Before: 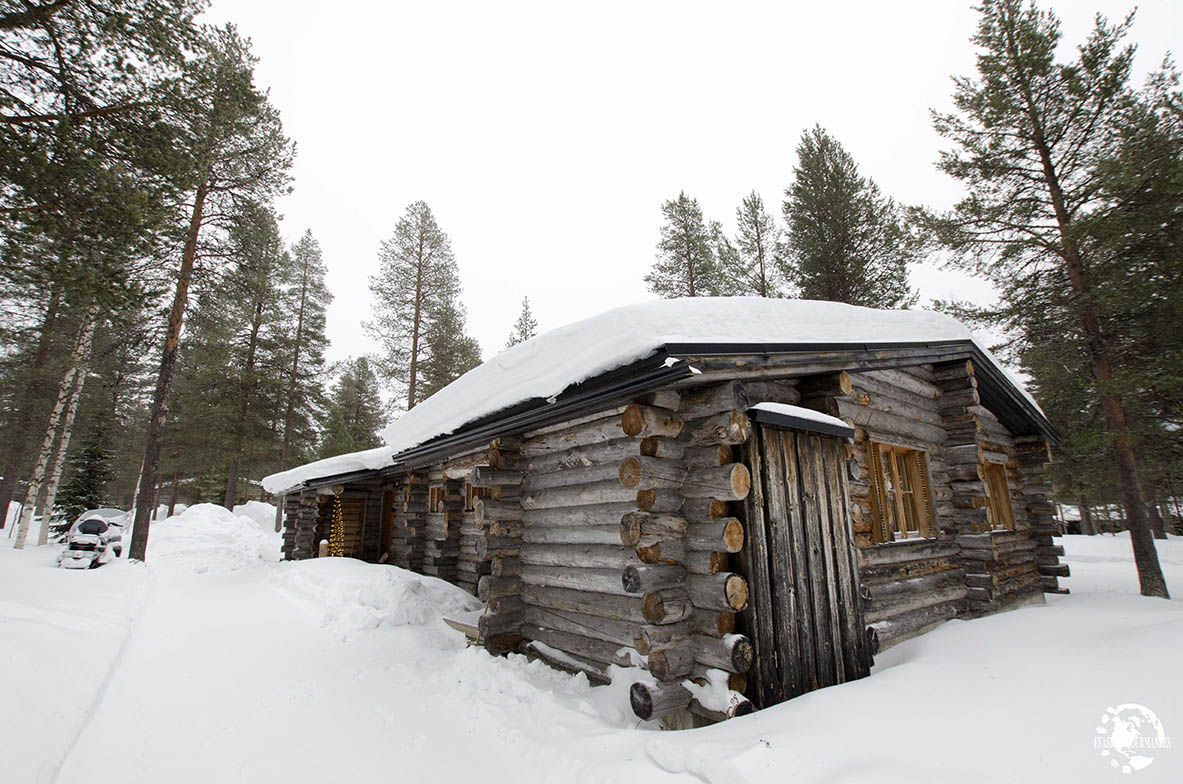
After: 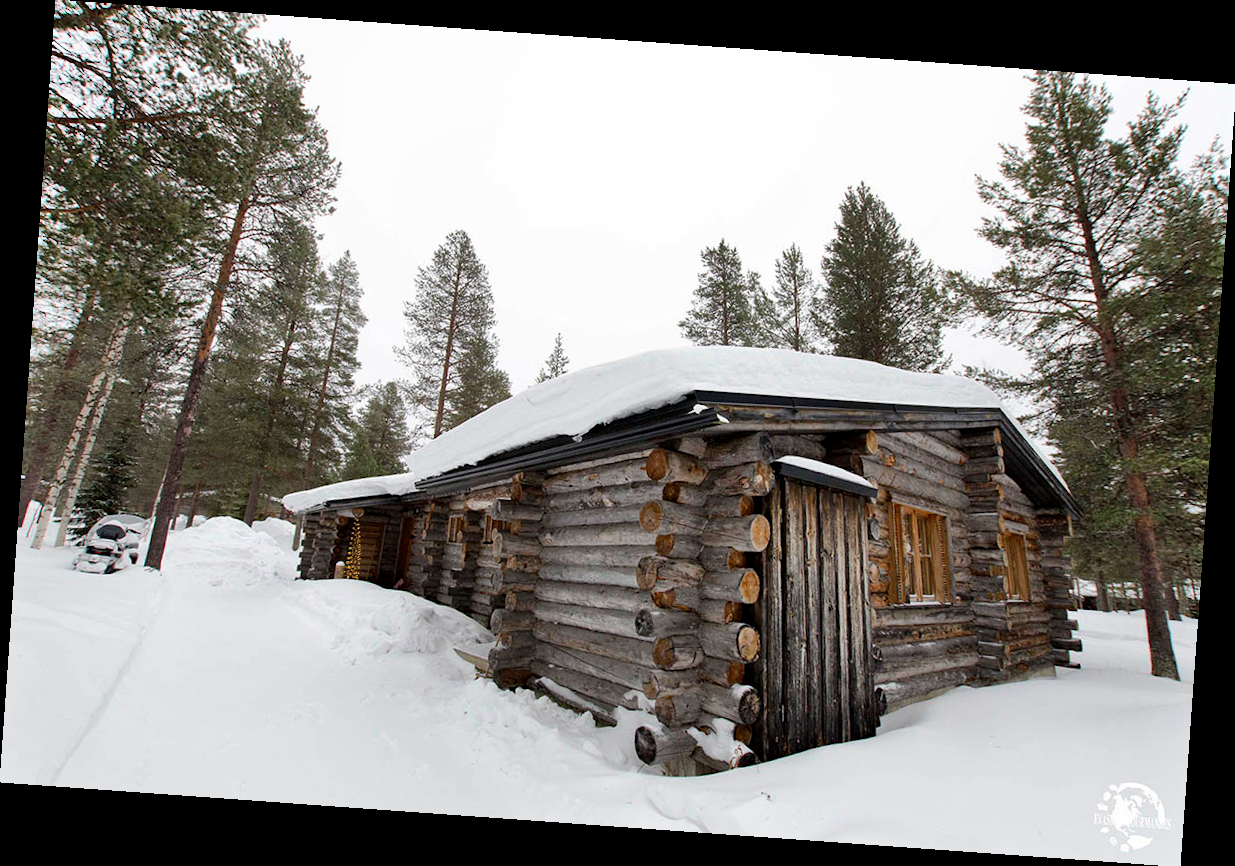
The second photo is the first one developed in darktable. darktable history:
rotate and perspective: rotation 4.1°, automatic cropping off
shadows and highlights: shadows 60, soften with gaussian
haze removal: compatibility mode true, adaptive false
